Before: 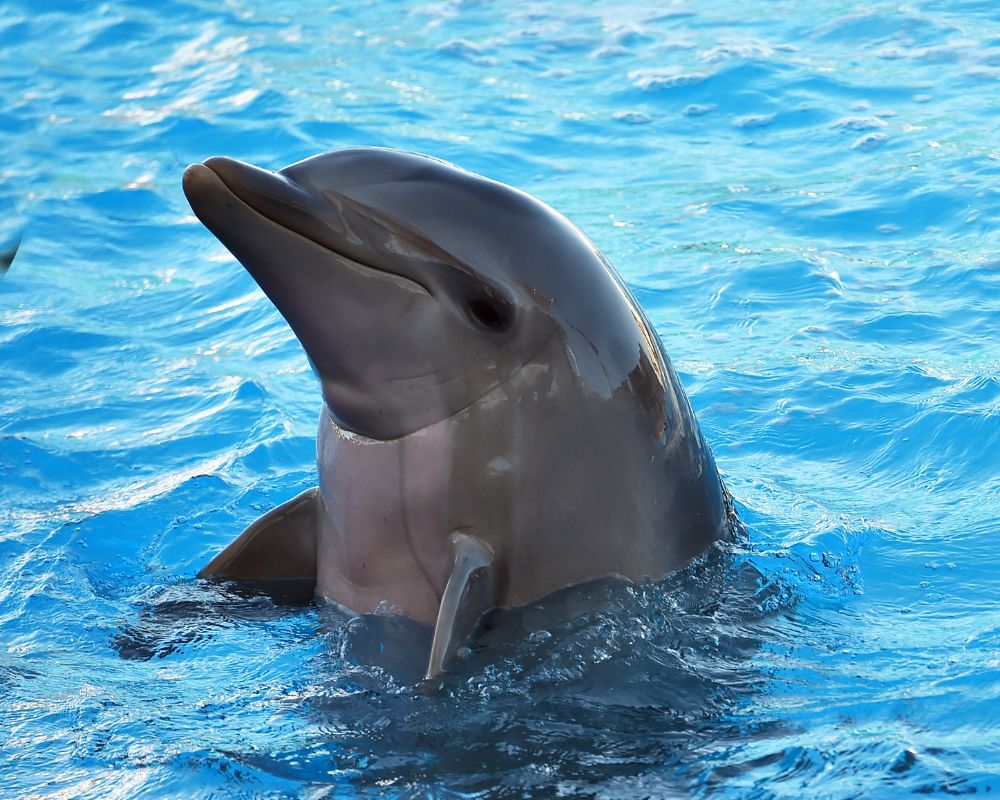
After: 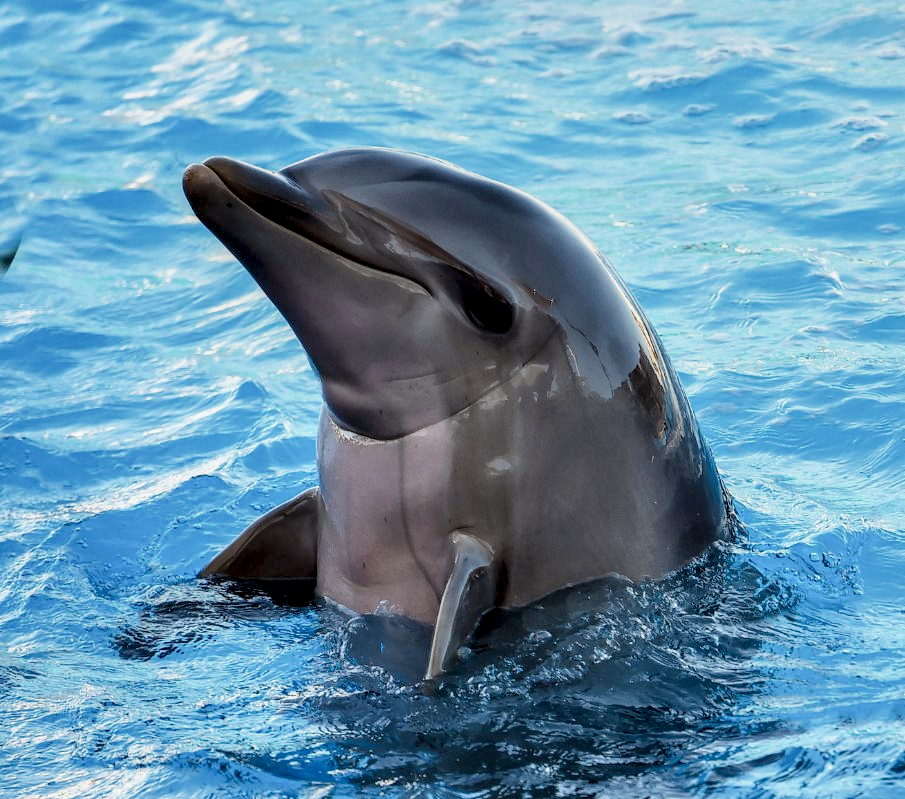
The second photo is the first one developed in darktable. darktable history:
exposure: black level correction 0.003, exposure 0.386 EV, compensate highlight preservation false
filmic rgb: black relative exposure -7.65 EV, white relative exposure 4.56 EV, hardness 3.61
local contrast: detail 150%
crop: right 9.496%, bottom 0.026%
